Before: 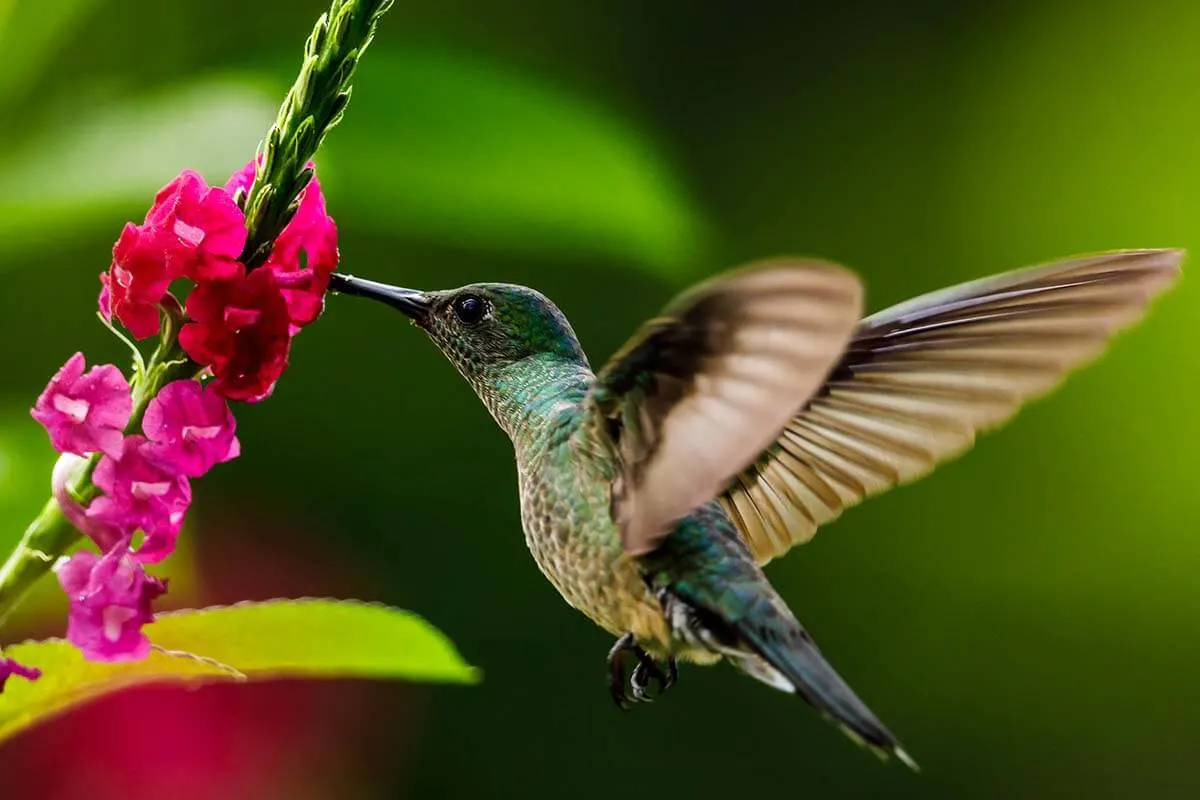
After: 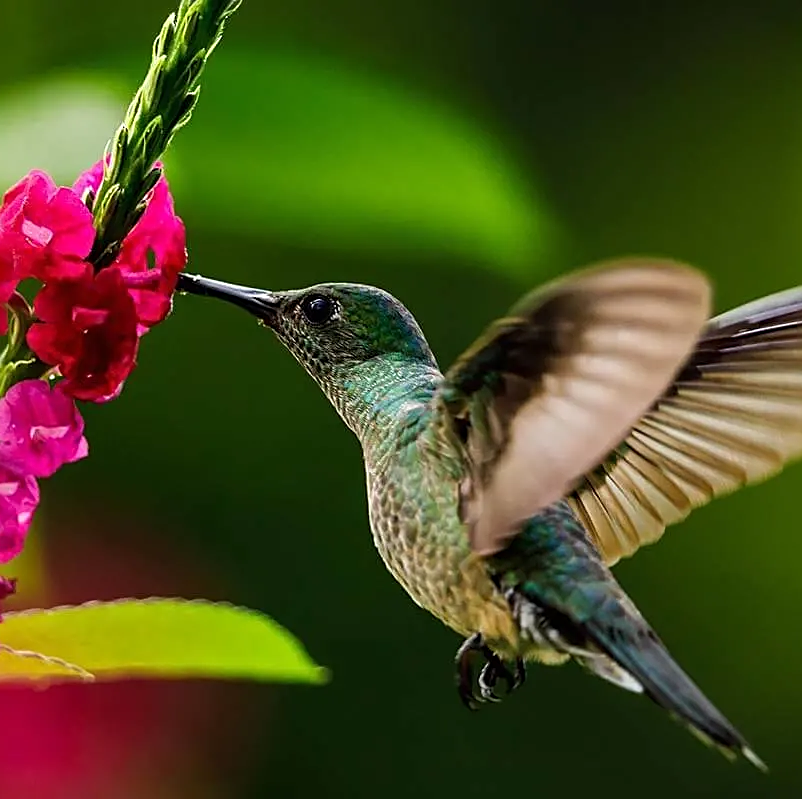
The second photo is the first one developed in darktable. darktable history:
crop and rotate: left 12.683%, right 20.441%
sharpen: on, module defaults
